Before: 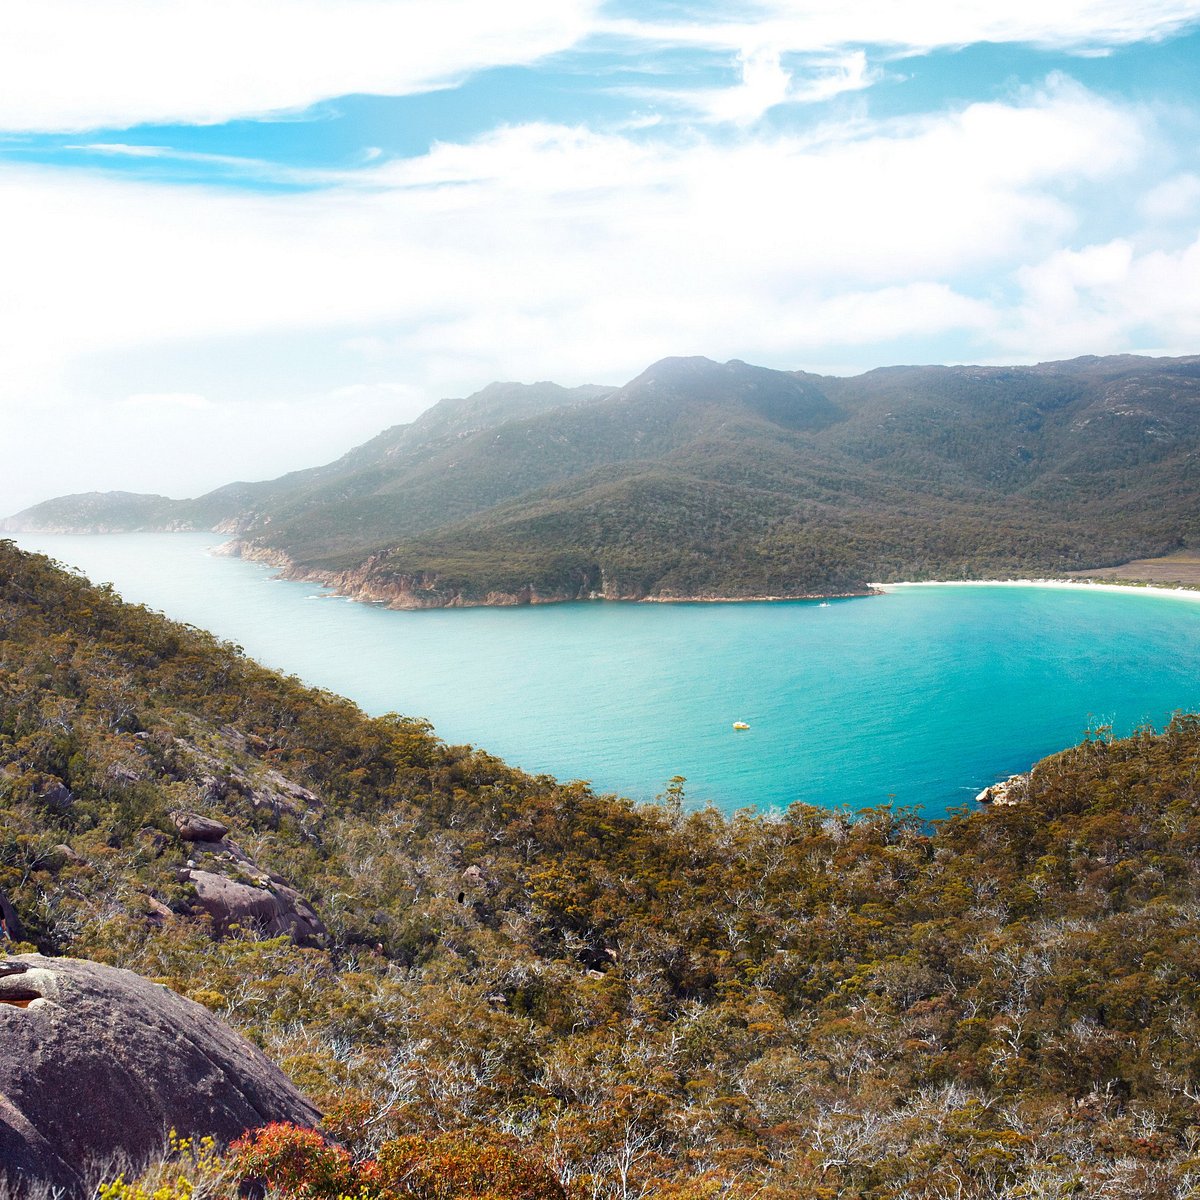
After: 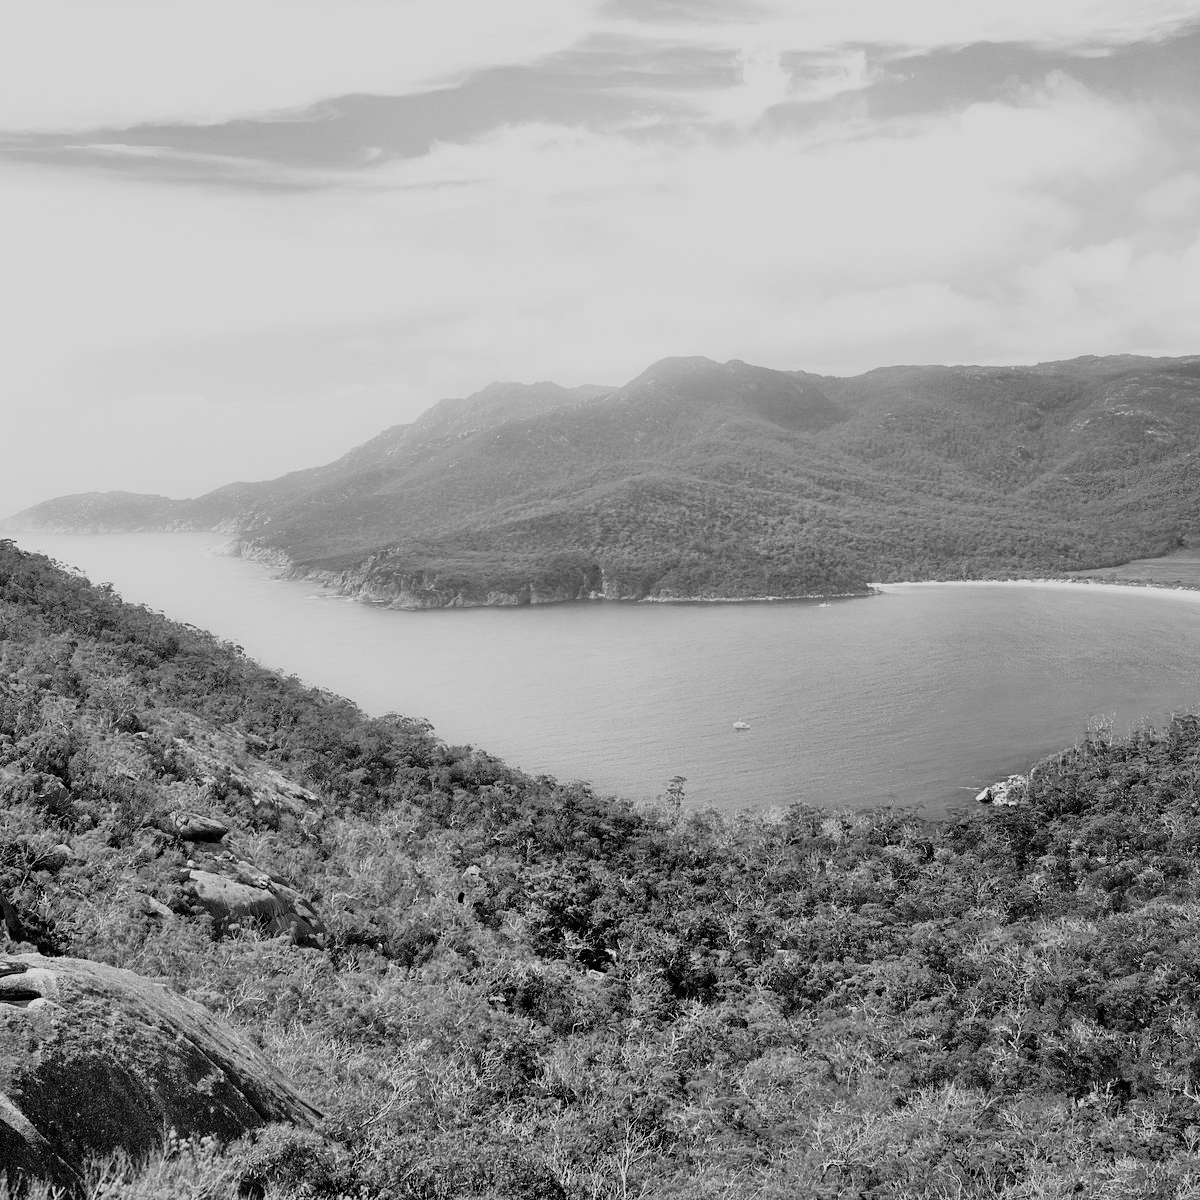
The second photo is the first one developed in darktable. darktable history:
tone equalizer: -7 EV 0.15 EV, -6 EV 0.6 EV, -5 EV 1.15 EV, -4 EV 1.33 EV, -3 EV 1.15 EV, -2 EV 0.6 EV, -1 EV 0.15 EV, mask exposure compensation -0.5 EV
monochrome: on, module defaults
rgb curve: curves: ch0 [(0.123, 0.061) (0.995, 0.887)]; ch1 [(0.06, 0.116) (1, 0.906)]; ch2 [(0, 0) (0.824, 0.69) (1, 1)], mode RGB, independent channels, compensate middle gray true
color correction: highlights a* -10.77, highlights b* 9.8, saturation 1.72
filmic rgb: black relative exposure -5 EV, hardness 2.88, contrast 1.3, highlights saturation mix -30%
